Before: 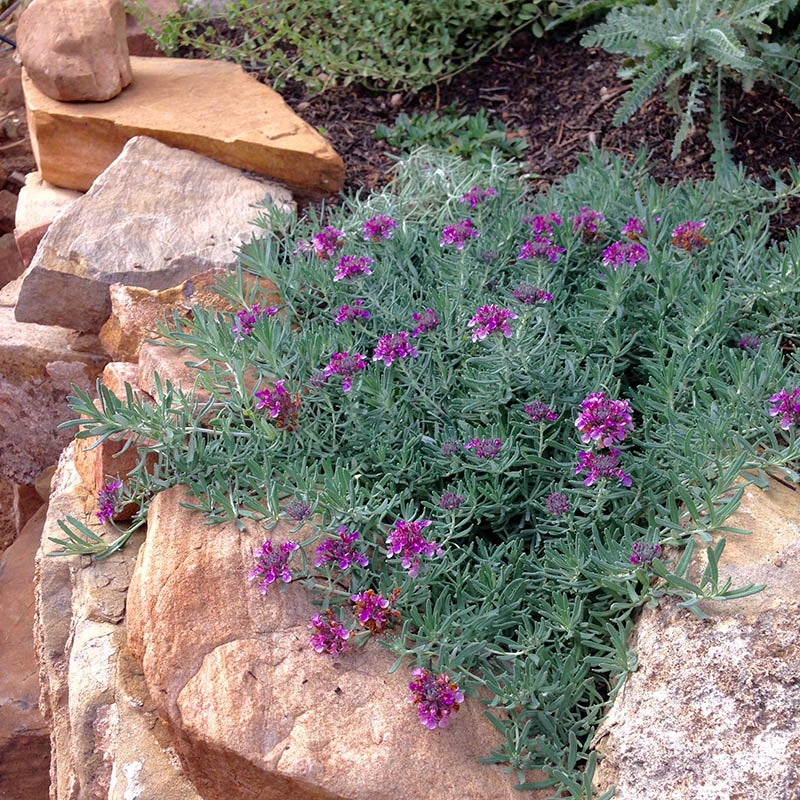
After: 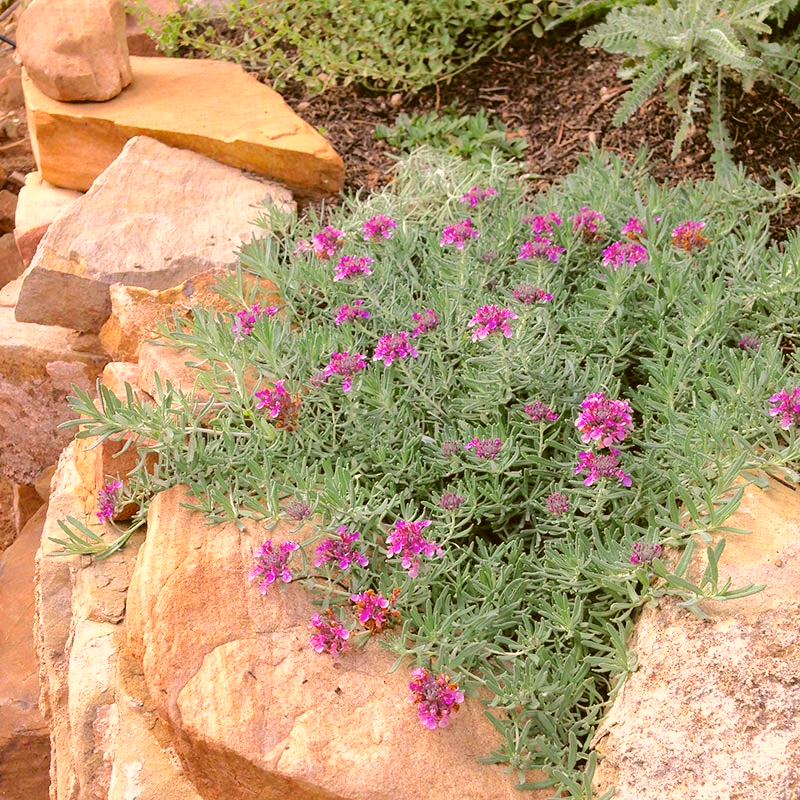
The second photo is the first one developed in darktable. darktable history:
contrast brightness saturation: contrast 0.097, brightness 0.307, saturation 0.139
color correction: highlights a* 8.5, highlights b* 15.37, shadows a* -0.413, shadows b* 26.88
